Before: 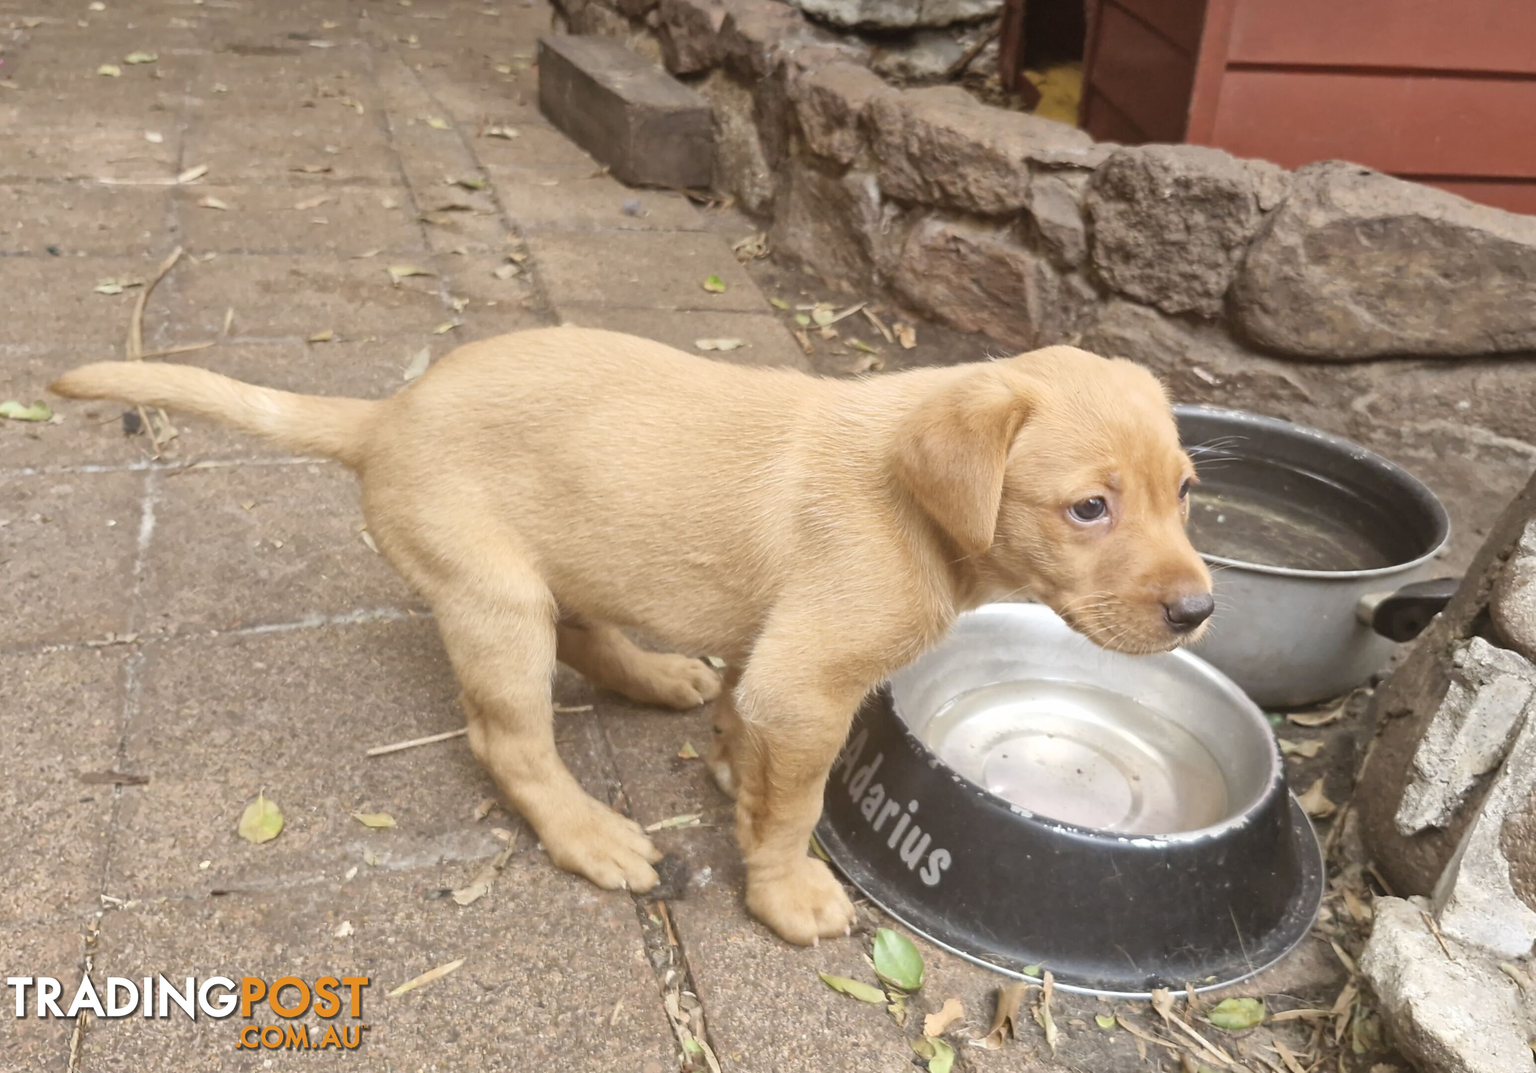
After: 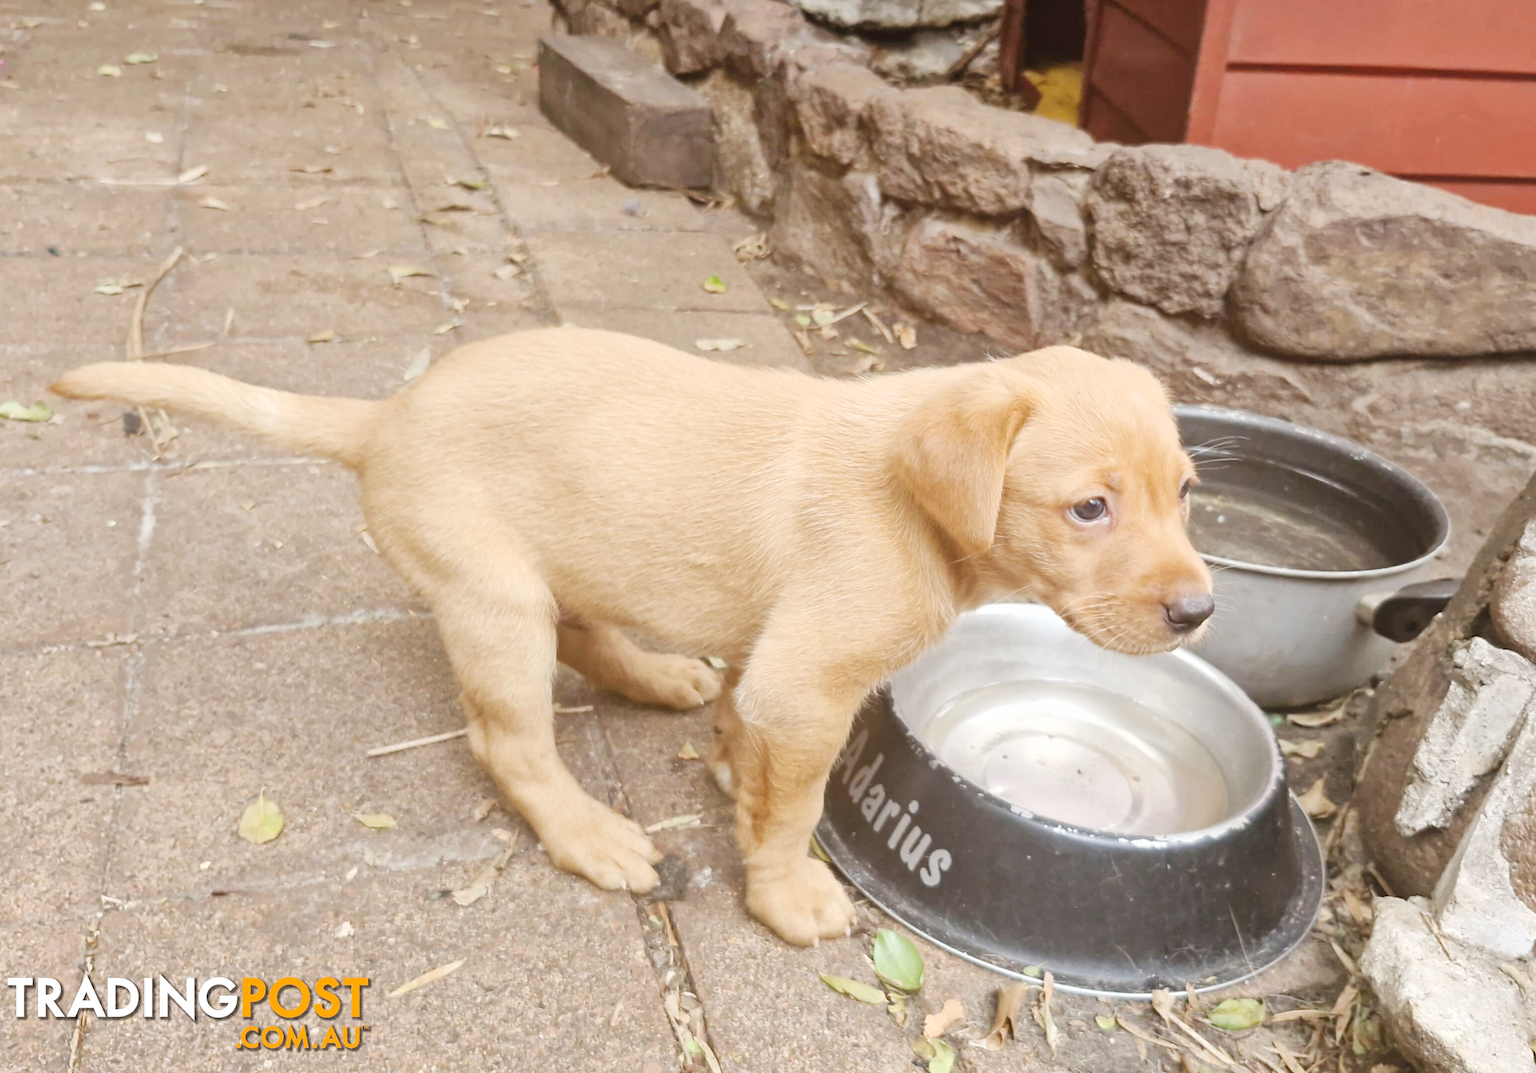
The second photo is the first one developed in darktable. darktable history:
tone curve: curves: ch0 [(0, 0) (0.526, 0.642) (1, 1)], preserve colors none
